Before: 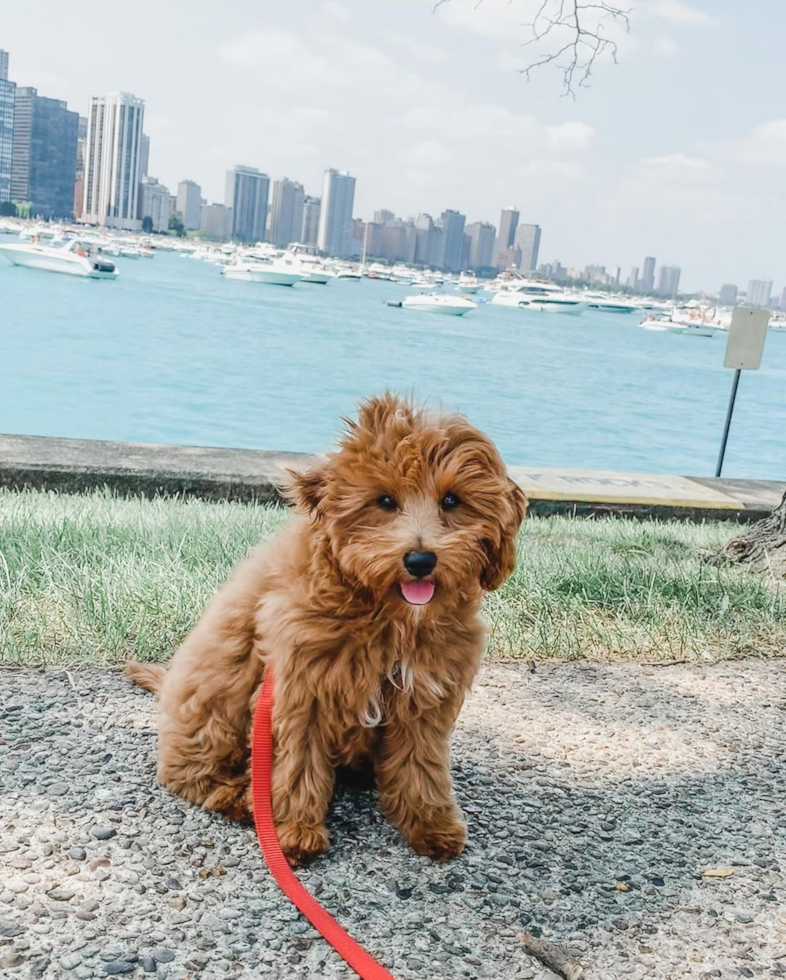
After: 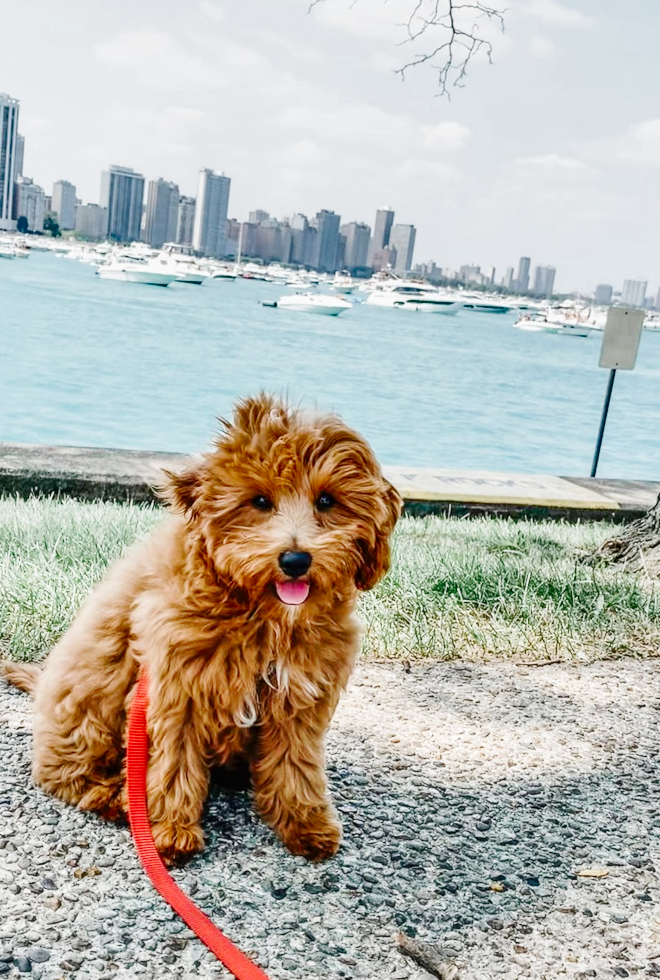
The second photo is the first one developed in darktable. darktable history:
base curve: curves: ch0 [(0, 0) (0.036, 0.025) (0.121, 0.166) (0.206, 0.329) (0.605, 0.79) (1, 1)], preserve colors none
contrast brightness saturation: brightness -0.089
crop: left 15.91%
tone equalizer: -7 EV 0.154 EV, -6 EV 0.623 EV, -5 EV 1.11 EV, -4 EV 1.34 EV, -3 EV 1.13 EV, -2 EV 0.6 EV, -1 EV 0.158 EV, smoothing diameter 24.83%, edges refinement/feathering 9.36, preserve details guided filter
shadows and highlights: low approximation 0.01, soften with gaussian
local contrast: highlights 102%, shadows 98%, detail 120%, midtone range 0.2
